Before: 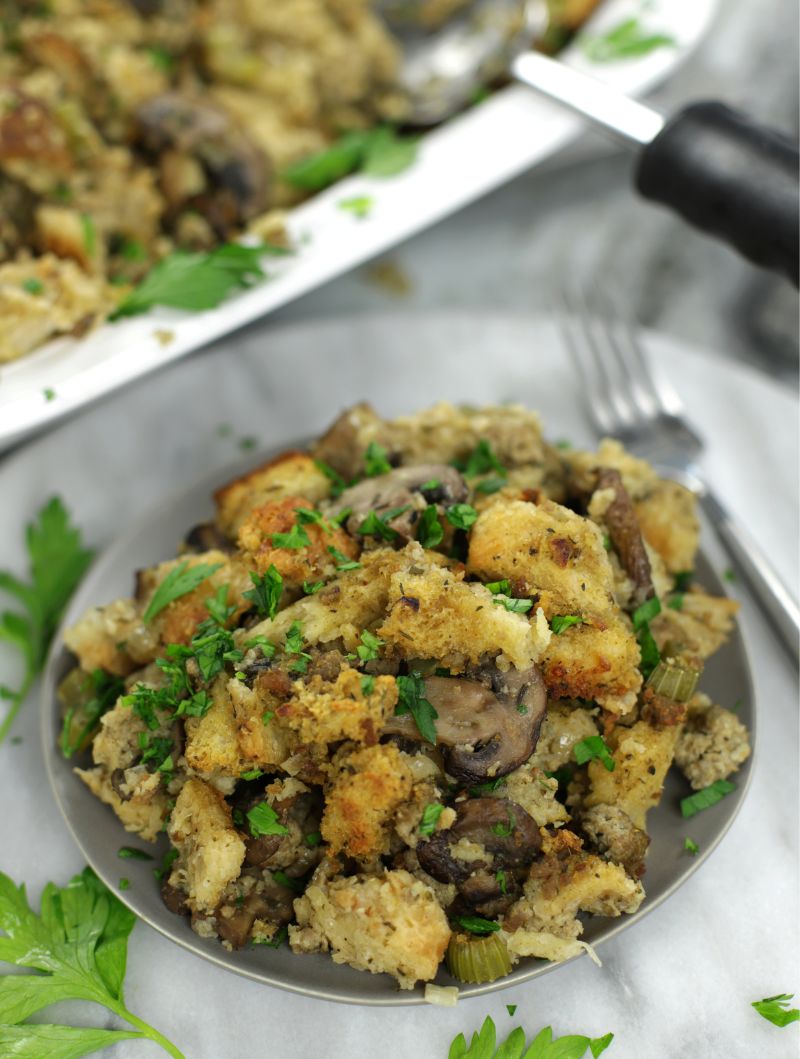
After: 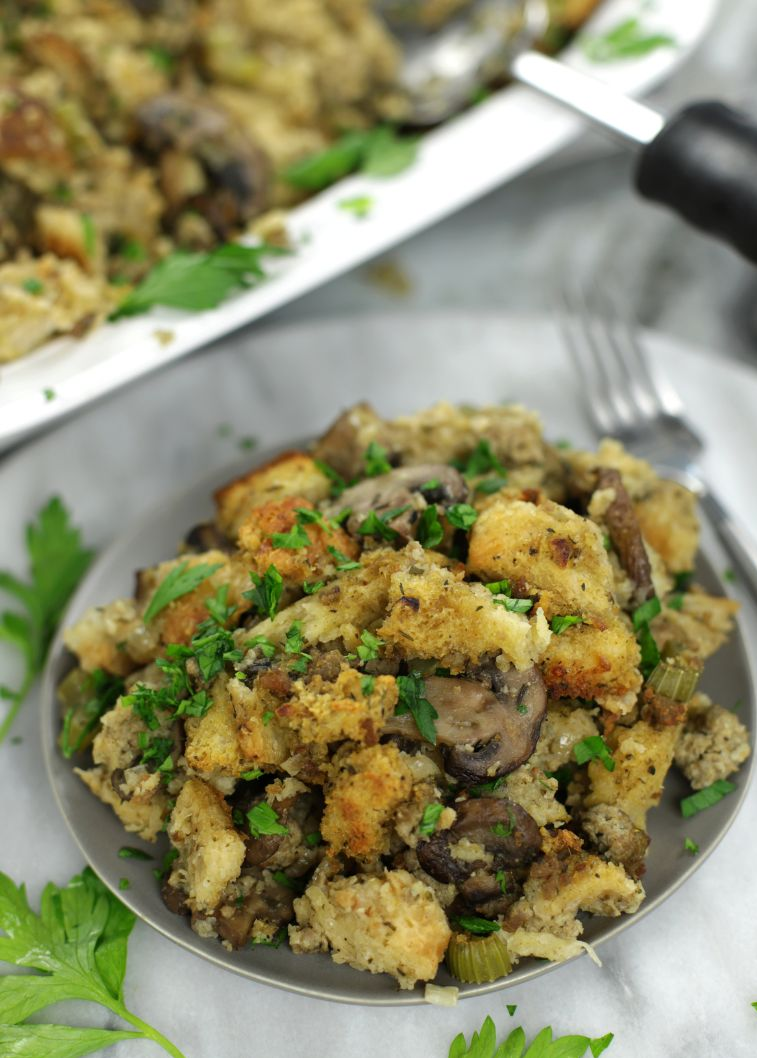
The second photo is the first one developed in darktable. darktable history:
crop and rotate: right 5.28%
